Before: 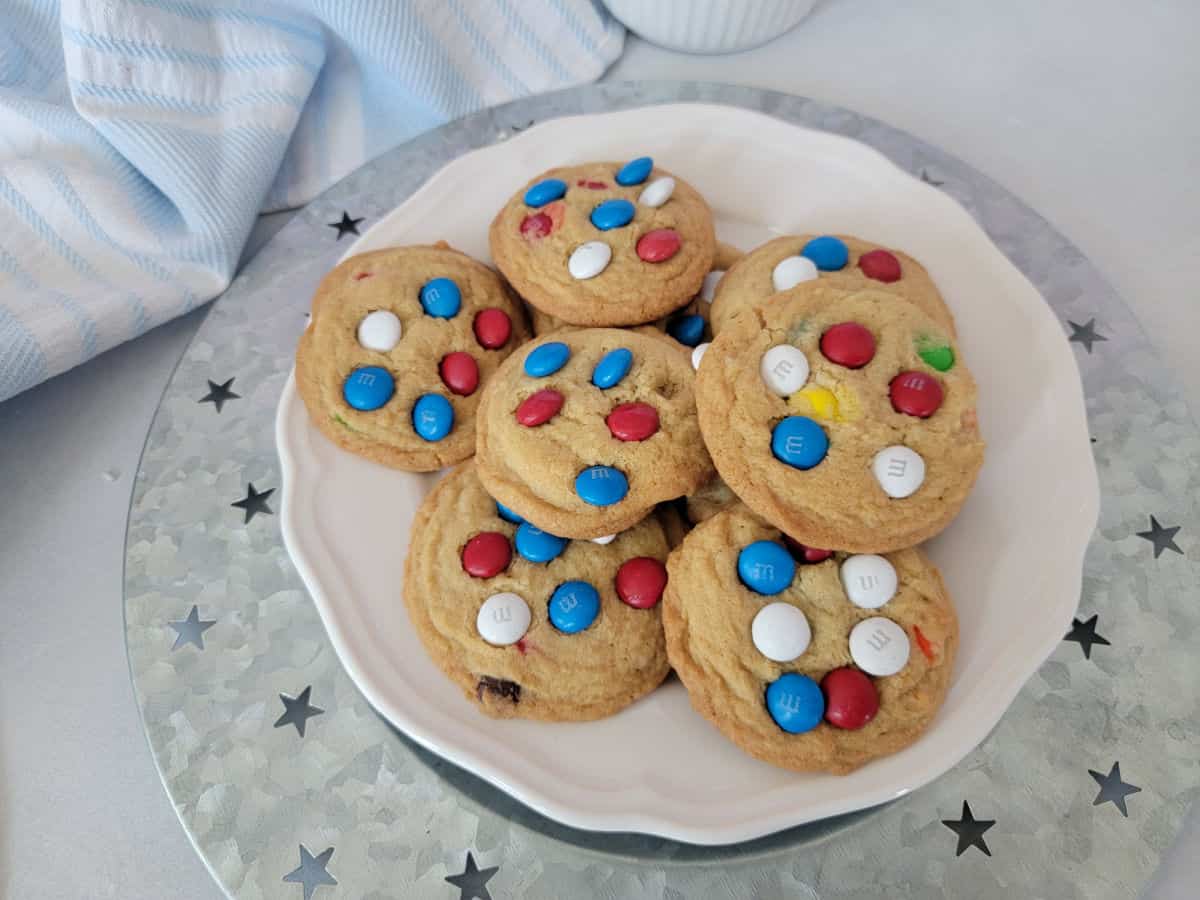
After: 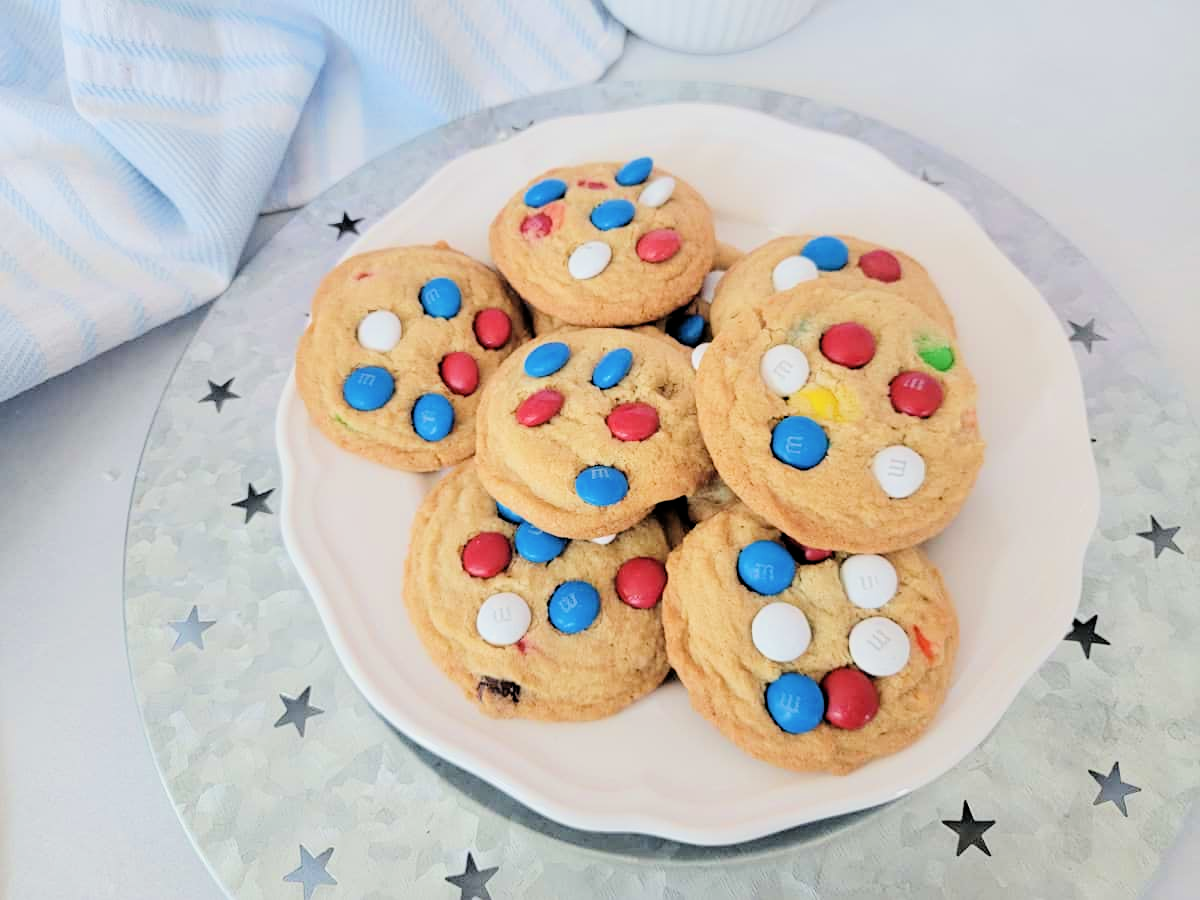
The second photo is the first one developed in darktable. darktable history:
exposure: black level correction 0, exposure 0.9 EV, compensate highlight preservation false
filmic rgb: black relative exposure -6.15 EV, white relative exposure 6.96 EV, hardness 2.23, color science v6 (2022)
shadows and highlights: radius 44.78, white point adjustment 6.64, compress 79.65%, highlights color adjustment 78.42%, soften with gaussian
sharpen: amount 0.2
